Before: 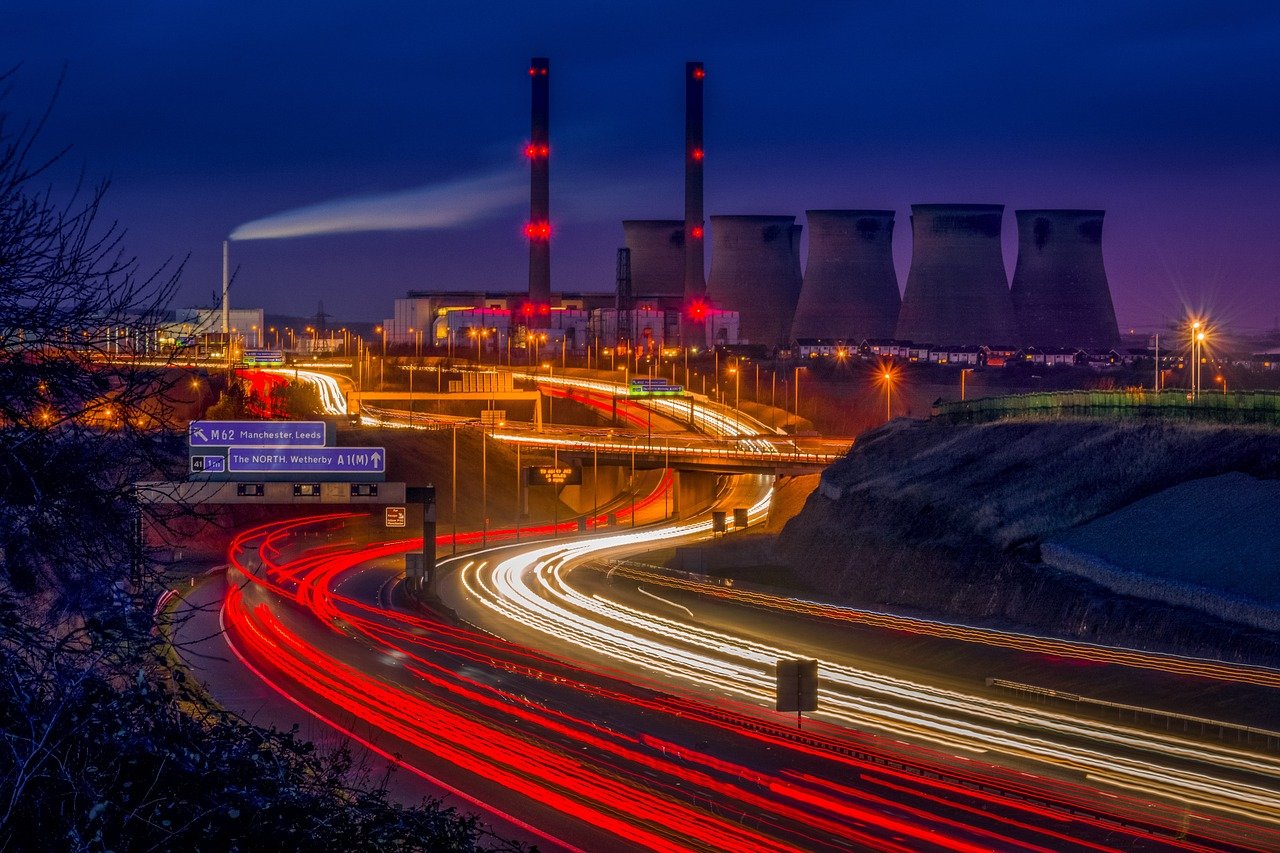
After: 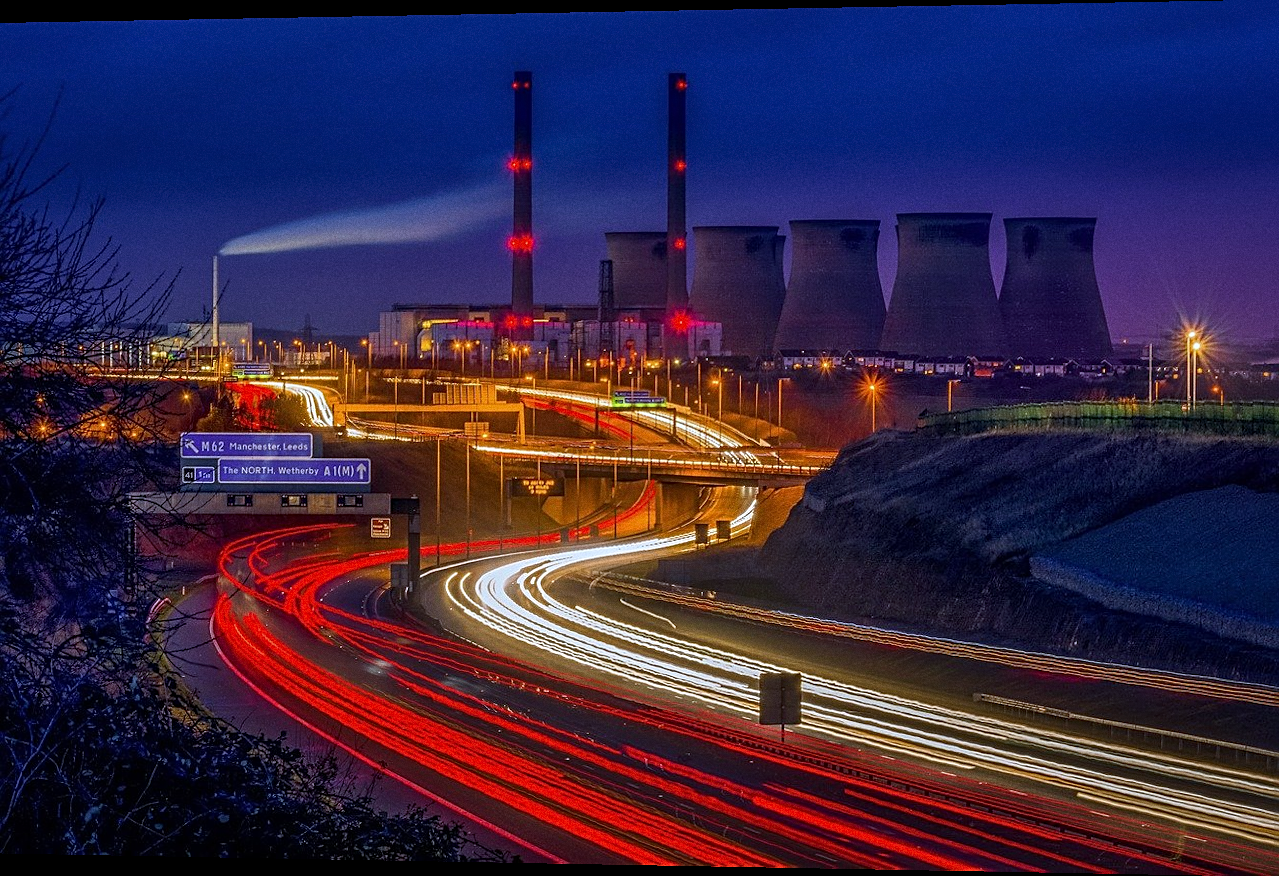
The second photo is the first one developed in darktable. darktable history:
sharpen: on, module defaults
grain: coarseness 0.47 ISO
rotate and perspective: lens shift (horizontal) -0.055, automatic cropping off
white balance: red 0.924, blue 1.095
